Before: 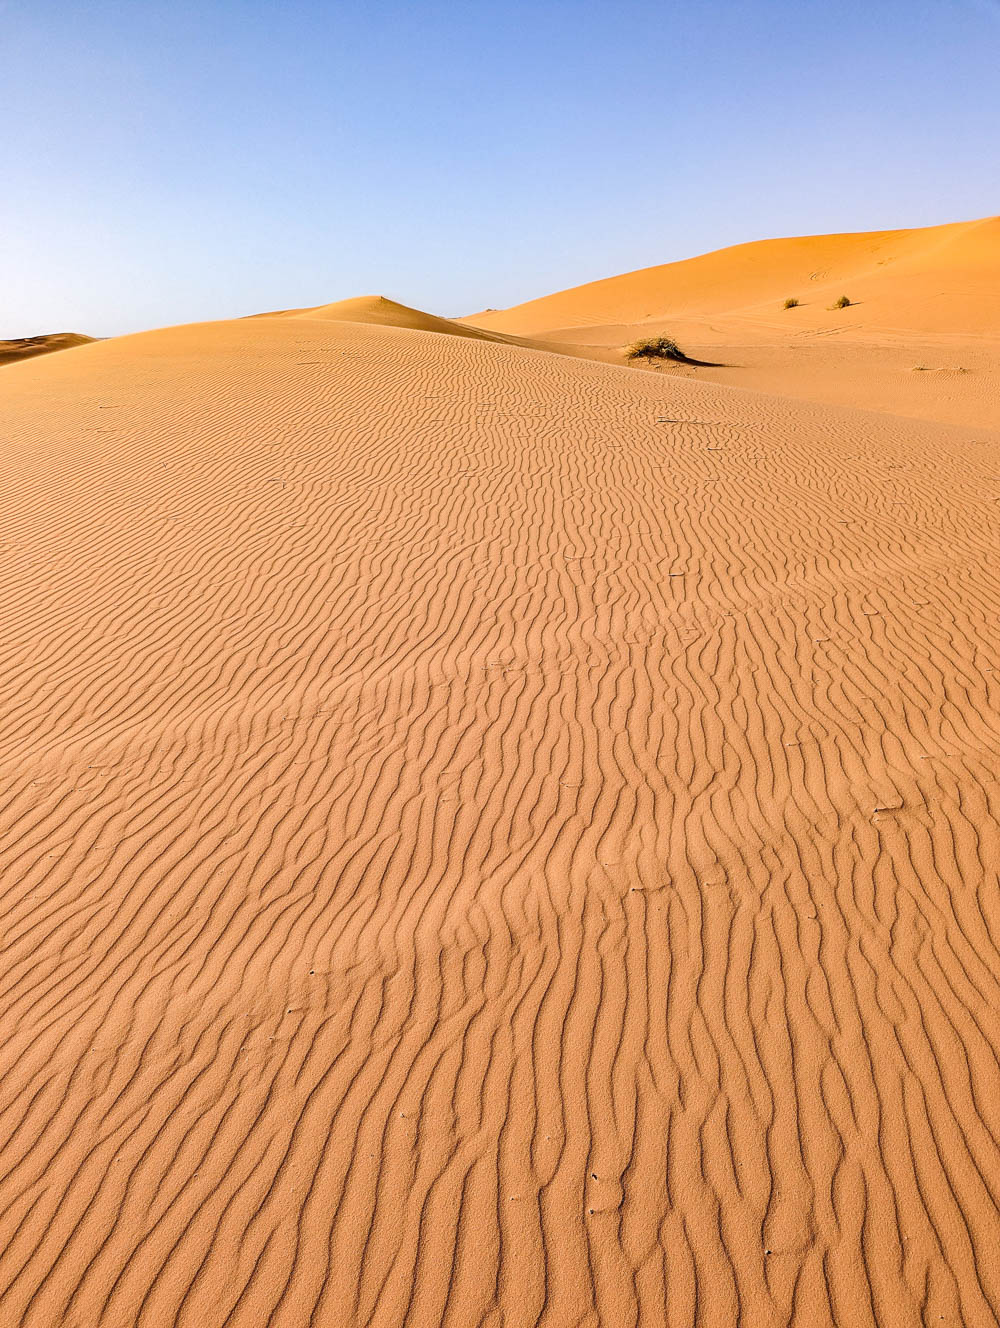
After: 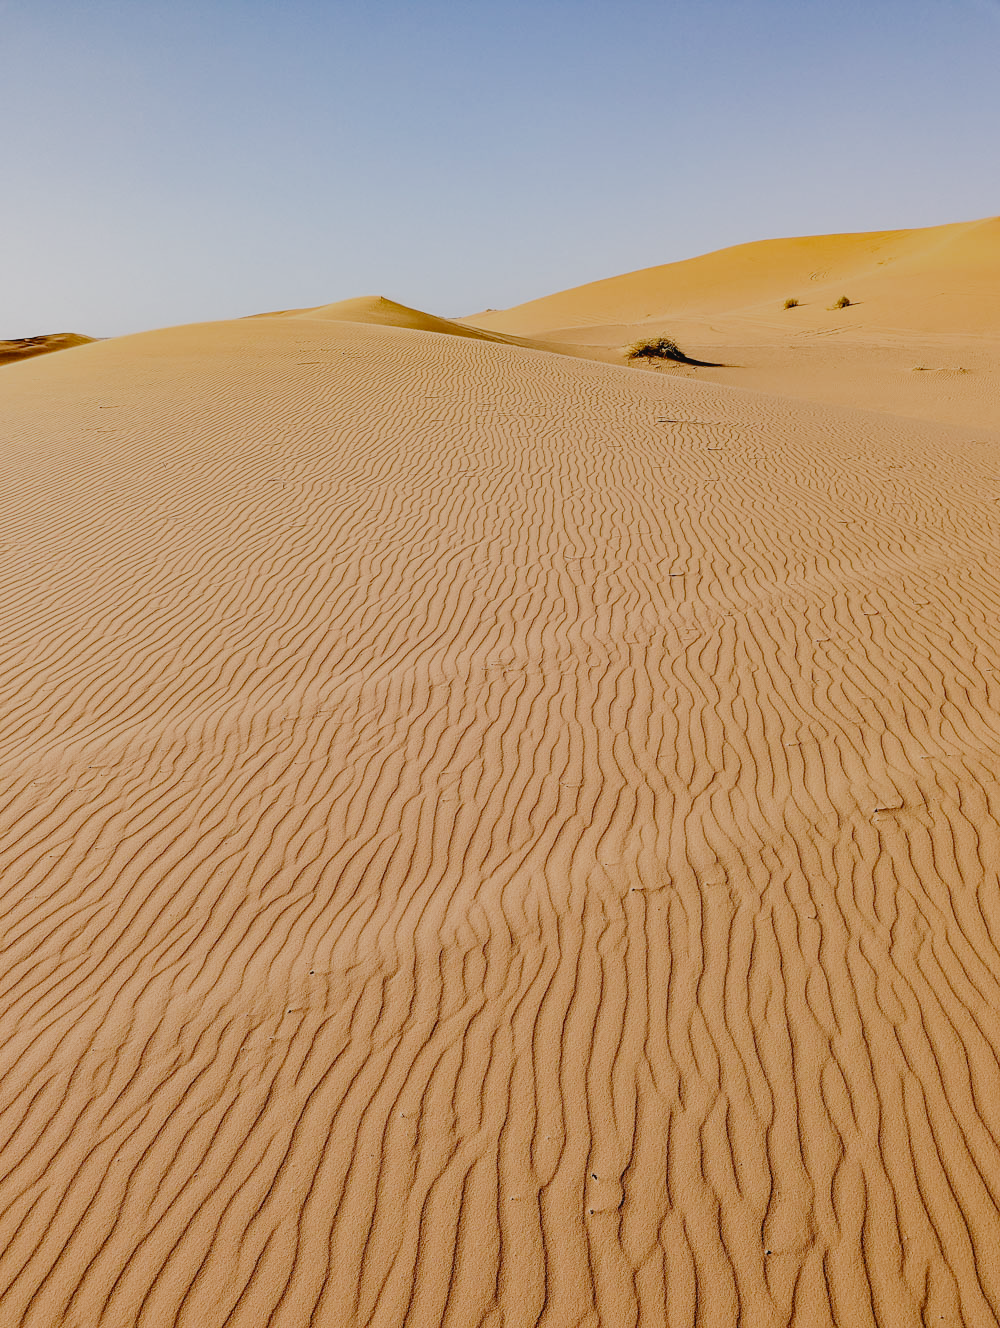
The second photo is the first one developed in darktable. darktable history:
contrast brightness saturation: contrast -0.08, brightness -0.041, saturation -0.109
filmic rgb: black relative exposure -4.58 EV, white relative exposure 4.8 EV, hardness 2.36, latitude 36.57%, contrast 1.042, highlights saturation mix 0.67%, shadows ↔ highlights balance 1.28%, add noise in highlights 0.001, preserve chrominance no, color science v3 (2019), use custom middle-gray values true, contrast in highlights soft
exposure: black level correction -0.007, exposure 0.072 EV, compensate exposure bias true, compensate highlight preservation false
